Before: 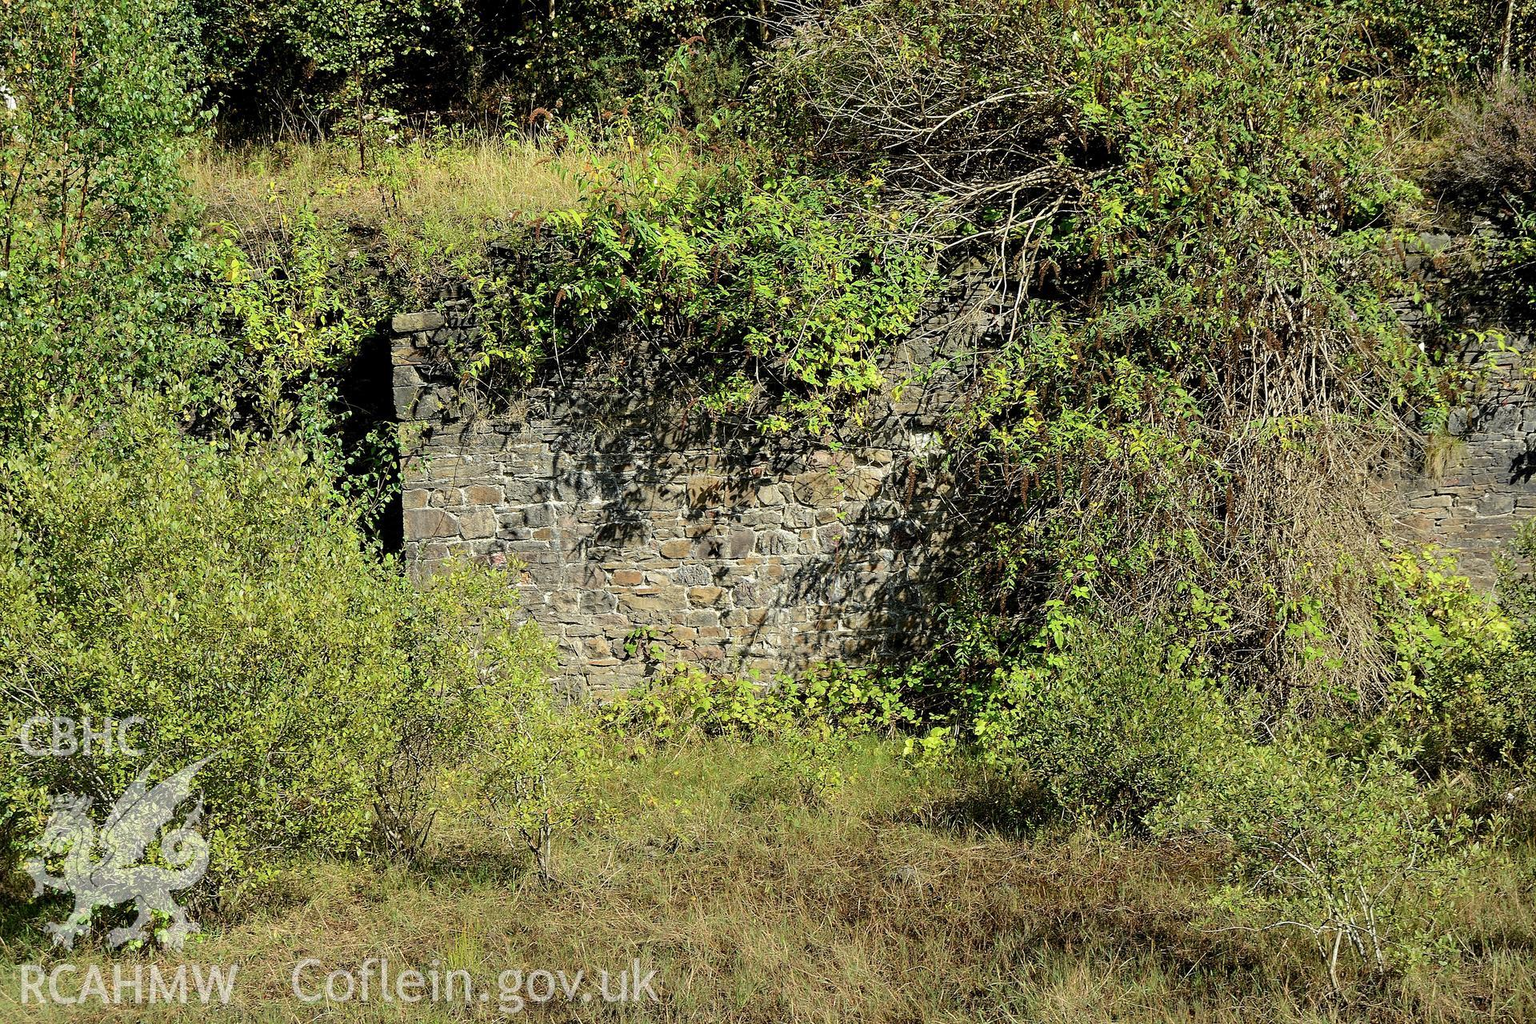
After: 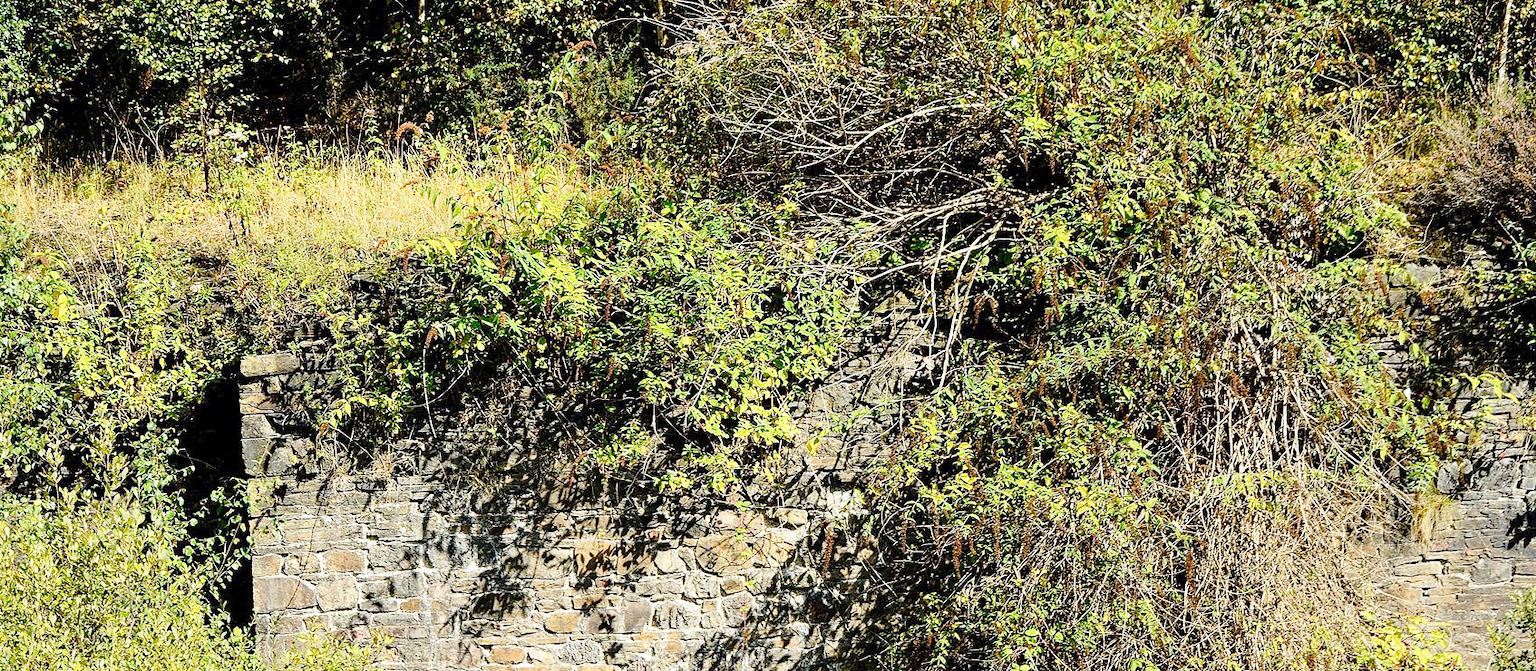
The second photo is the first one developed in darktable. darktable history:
base curve: curves: ch0 [(0, 0) (0.032, 0.037) (0.105, 0.228) (0.435, 0.76) (0.856, 0.983) (1, 1)], preserve colors none
crop and rotate: left 11.758%, bottom 42.073%
